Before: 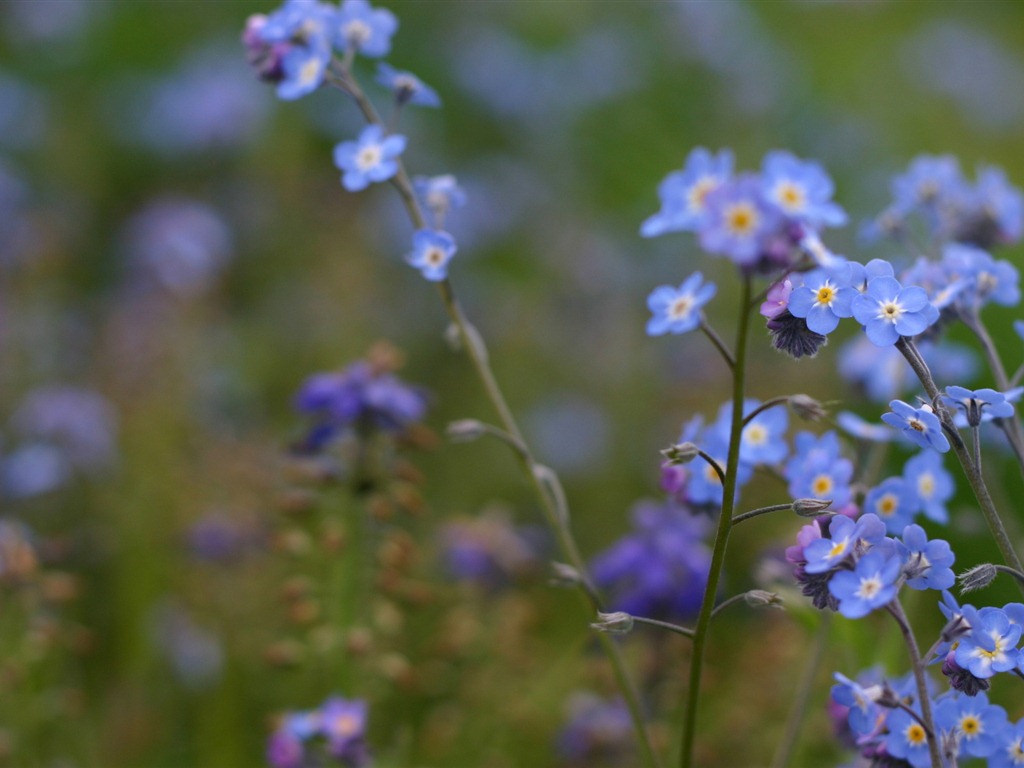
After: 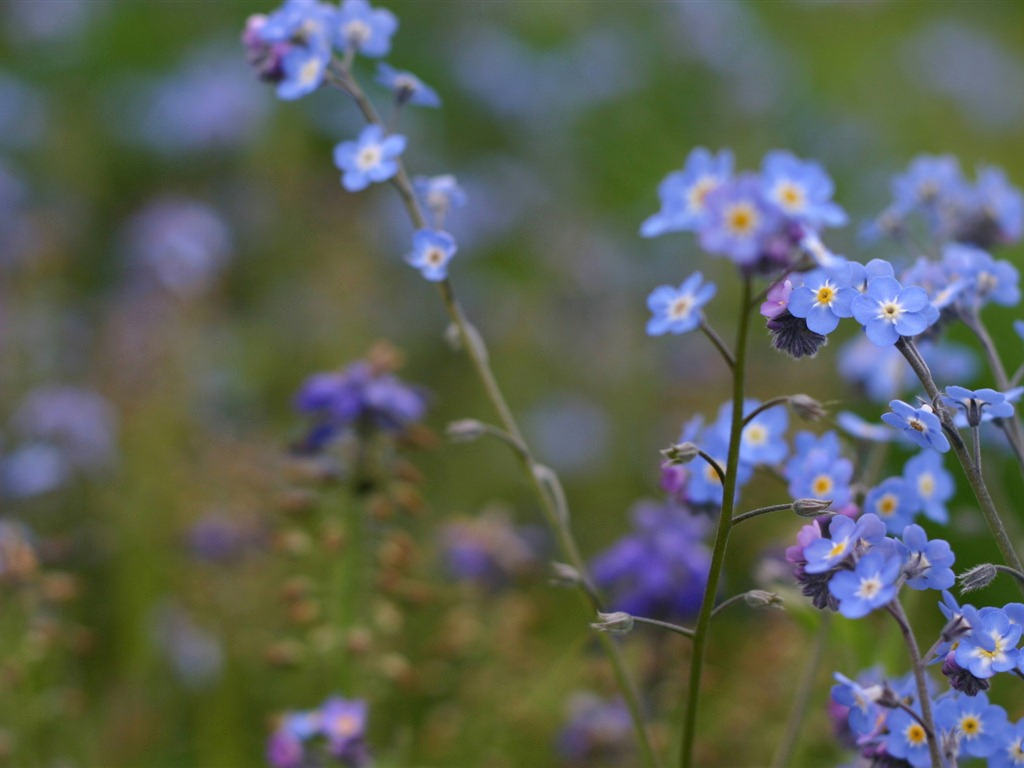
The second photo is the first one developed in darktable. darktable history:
shadows and highlights: radius 108.8, shadows 44.5, highlights -67, low approximation 0.01, soften with gaussian
